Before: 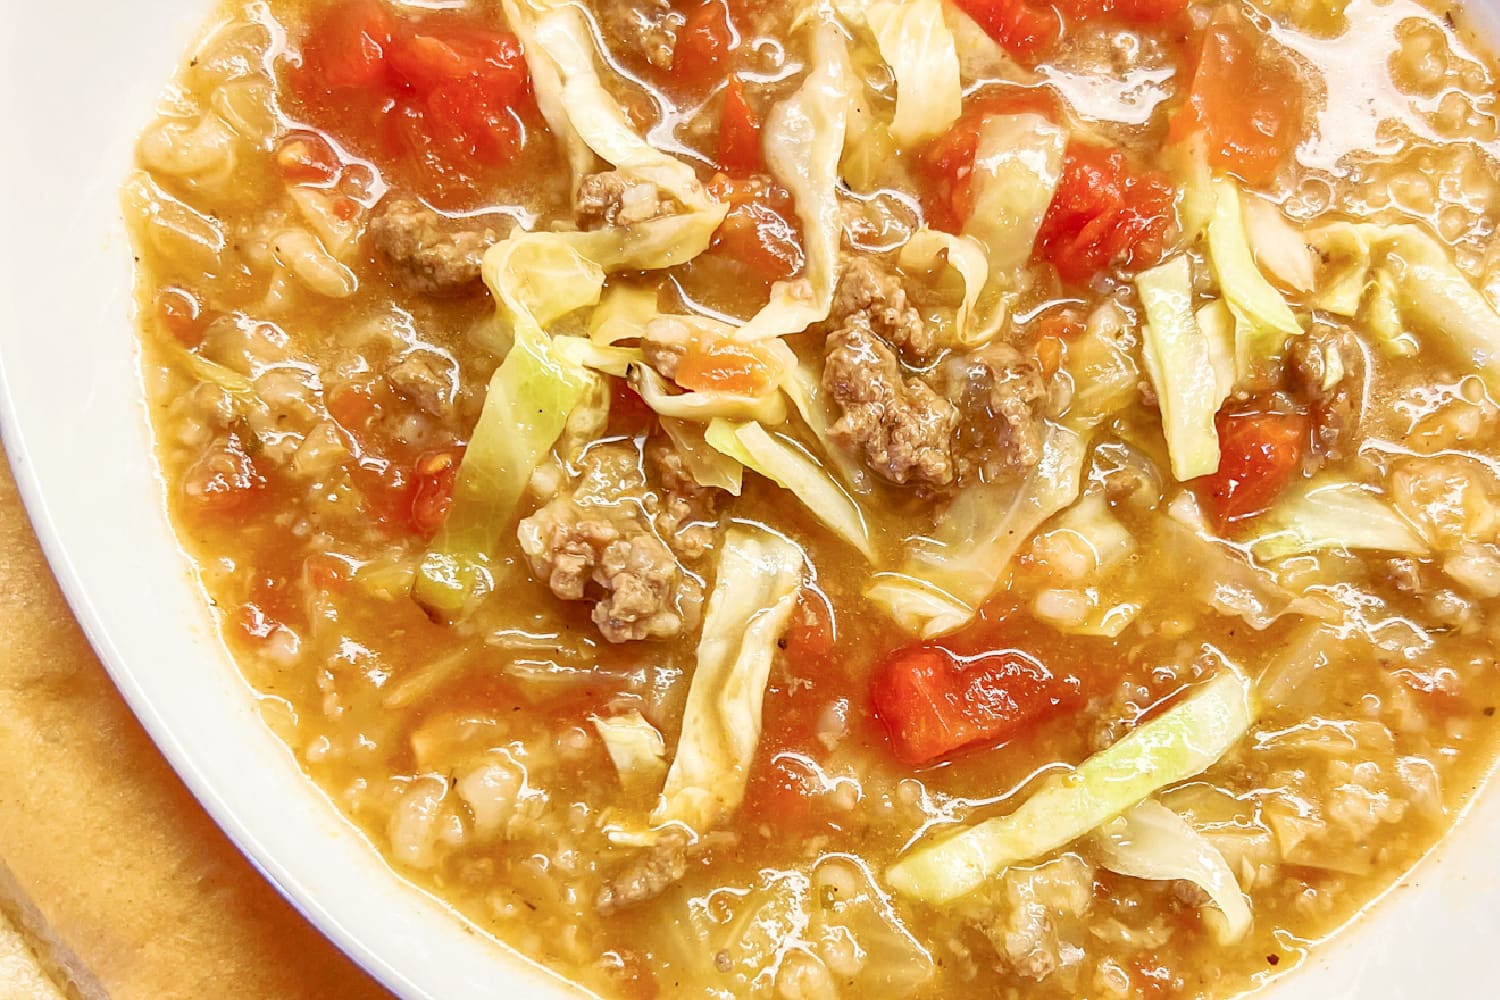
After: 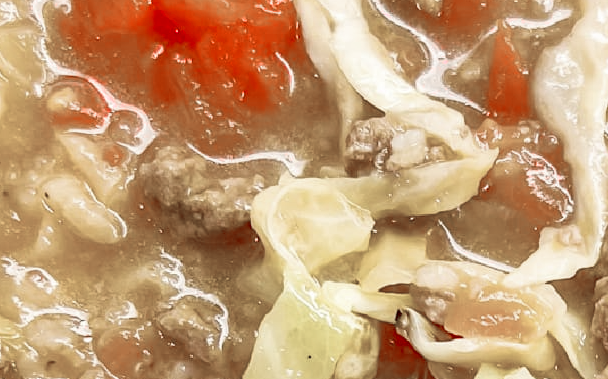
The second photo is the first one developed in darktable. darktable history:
crop: left 15.452%, top 5.459%, right 43.956%, bottom 56.62%
color balance rgb: perceptual saturation grading › global saturation 20%, global vibrance 20%
color zones: curves: ch1 [(0, 0.831) (0.08, 0.771) (0.157, 0.268) (0.241, 0.207) (0.562, -0.005) (0.714, -0.013) (0.876, 0.01) (1, 0.831)]
